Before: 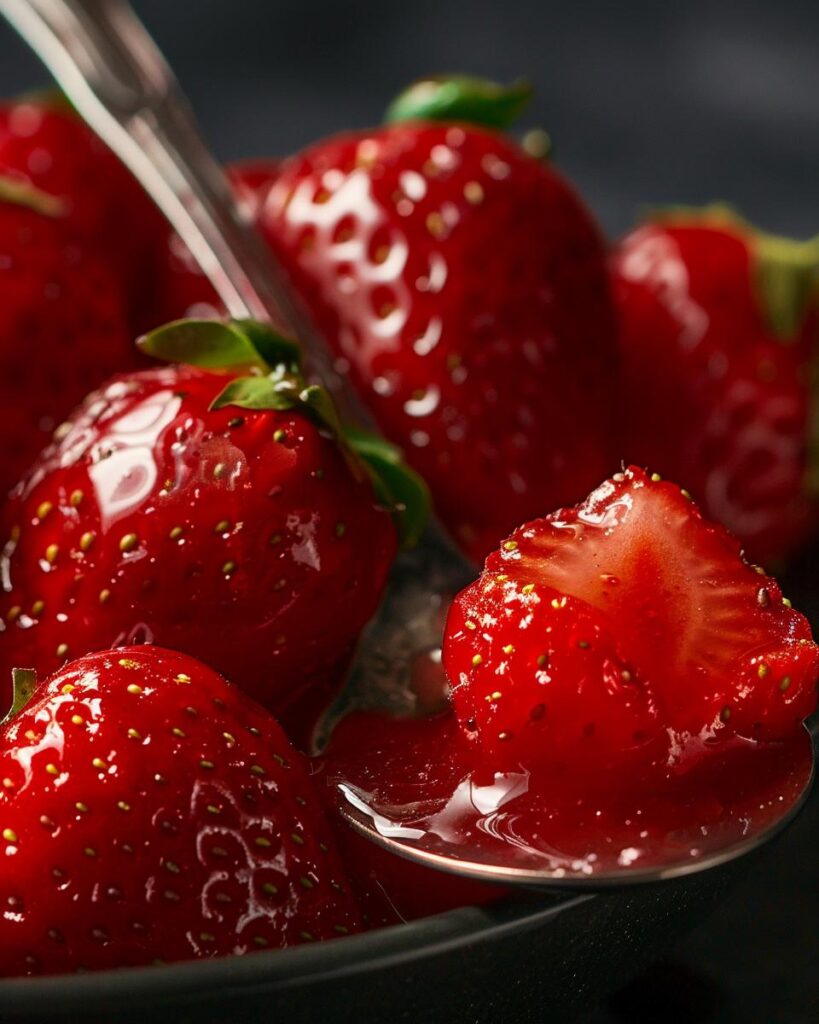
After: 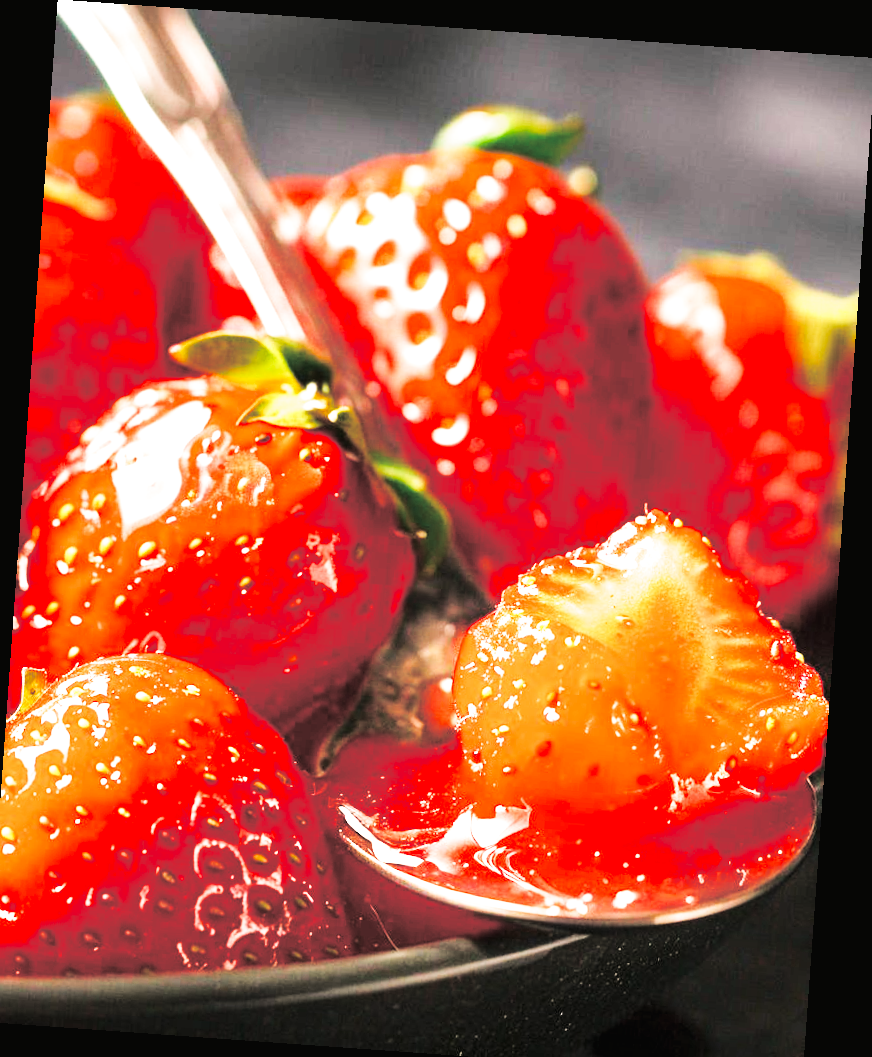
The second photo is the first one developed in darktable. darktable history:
base curve: curves: ch0 [(0, 0.003) (0.001, 0.002) (0.006, 0.004) (0.02, 0.022) (0.048, 0.086) (0.094, 0.234) (0.162, 0.431) (0.258, 0.629) (0.385, 0.8) (0.548, 0.918) (0.751, 0.988) (1, 1)], preserve colors none
crop: left 1.743%, right 0.268%, bottom 2.011%
white balance: red 1.127, blue 0.943
tone equalizer: on, module defaults
rotate and perspective: rotation 4.1°, automatic cropping off
exposure: black level correction 0, exposure 1.675 EV, compensate exposure bias true, compensate highlight preservation false
split-toning: shadows › hue 36°, shadows › saturation 0.05, highlights › hue 10.8°, highlights › saturation 0.15, compress 40%
